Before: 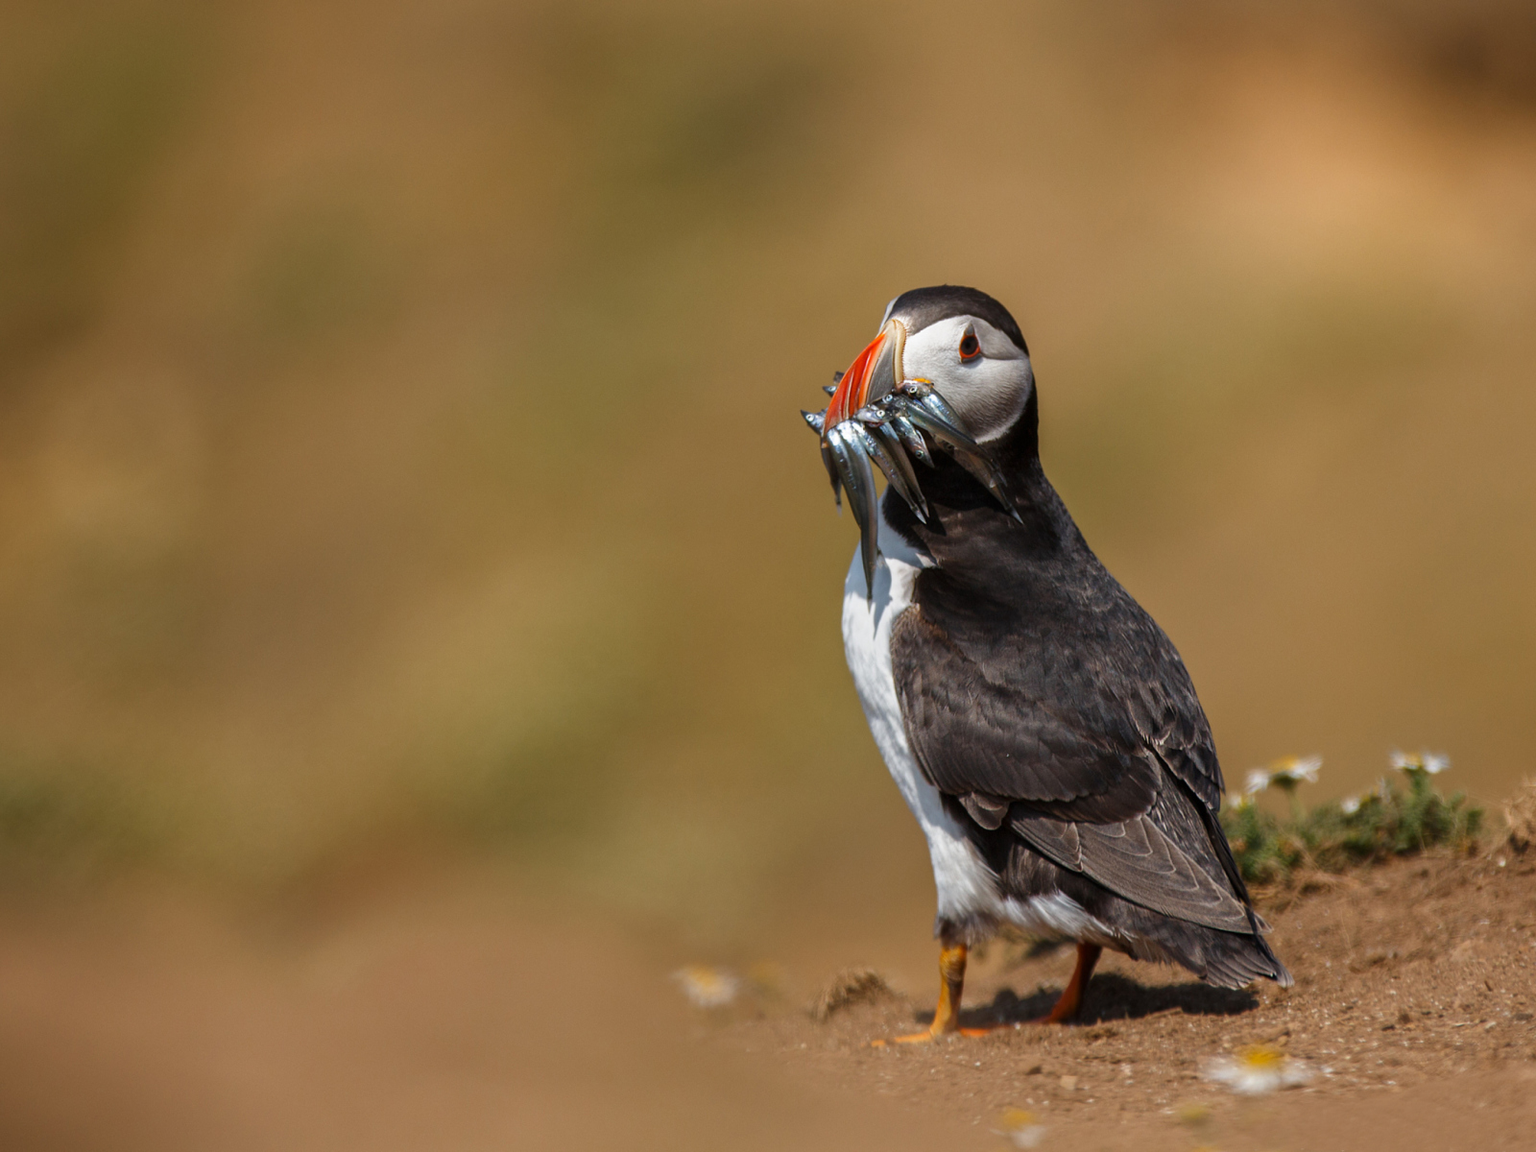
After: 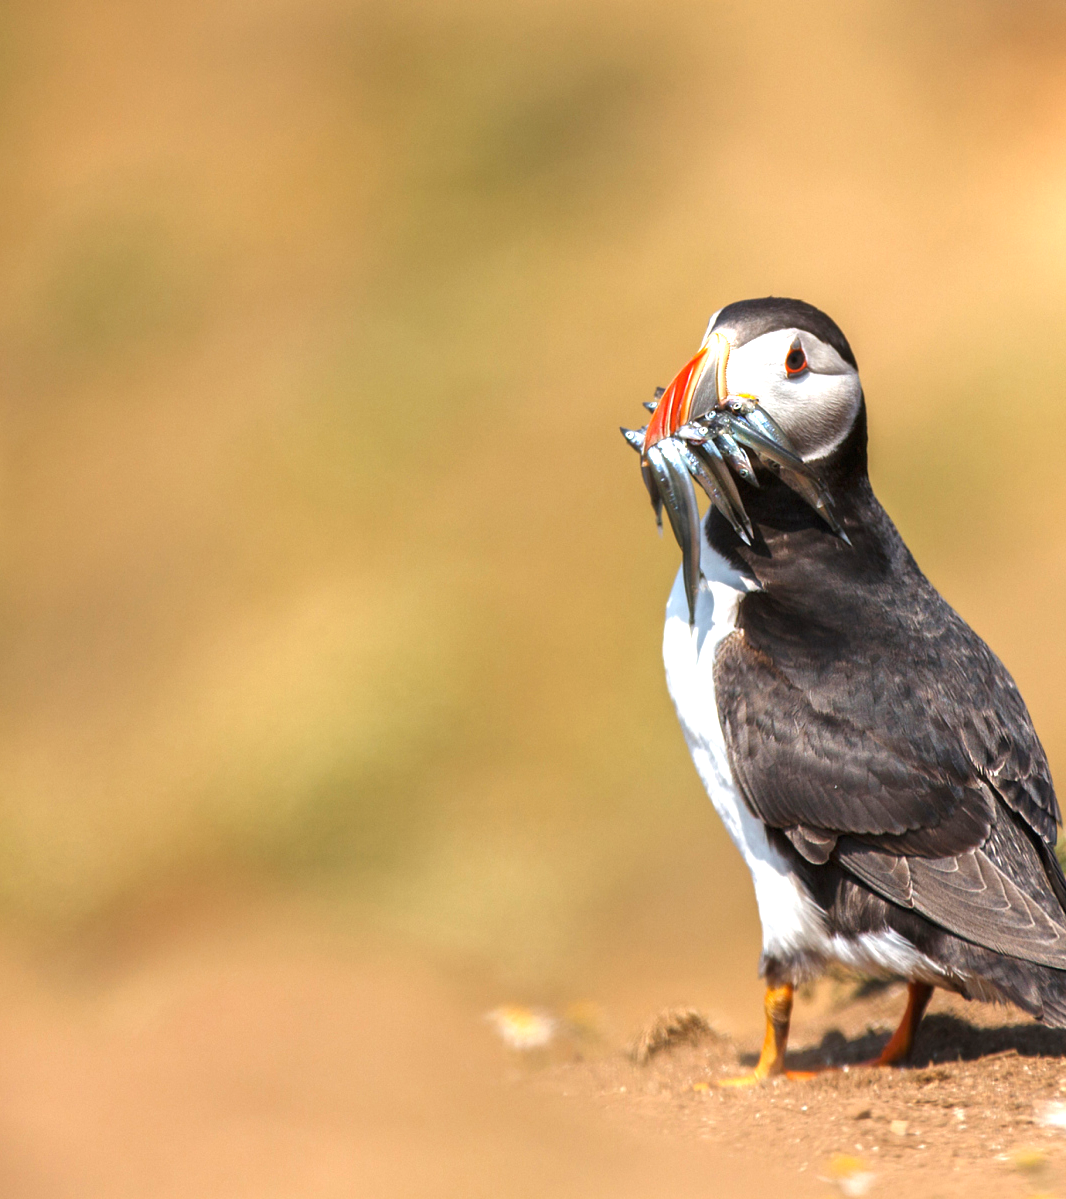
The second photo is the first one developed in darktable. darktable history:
exposure: black level correction 0, exposure 1.276 EV, compensate highlight preservation false
crop and rotate: left 13.465%, right 19.874%
tone equalizer: mask exposure compensation -0.498 EV
